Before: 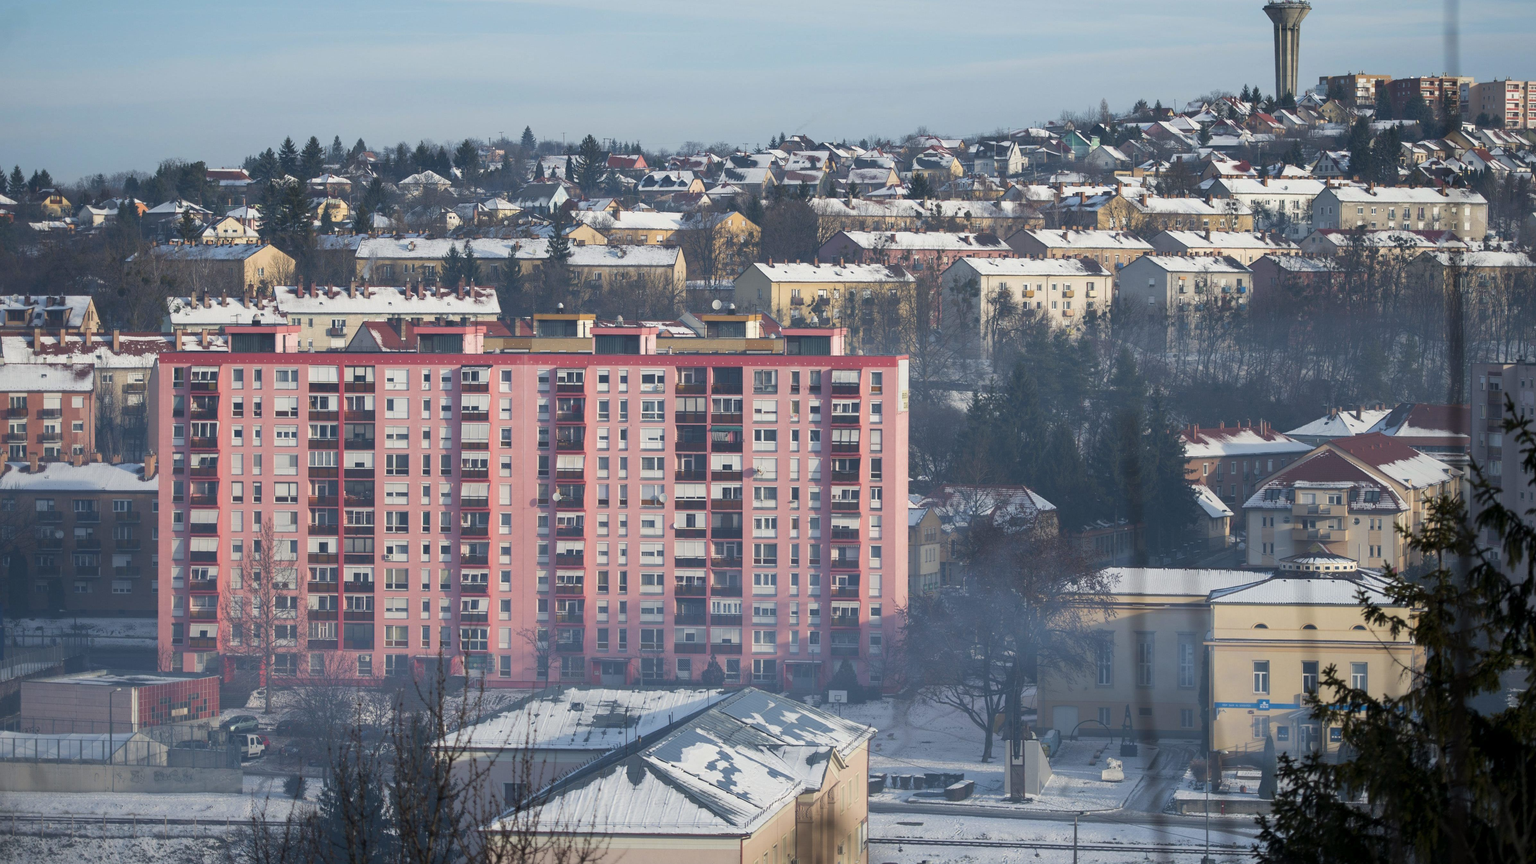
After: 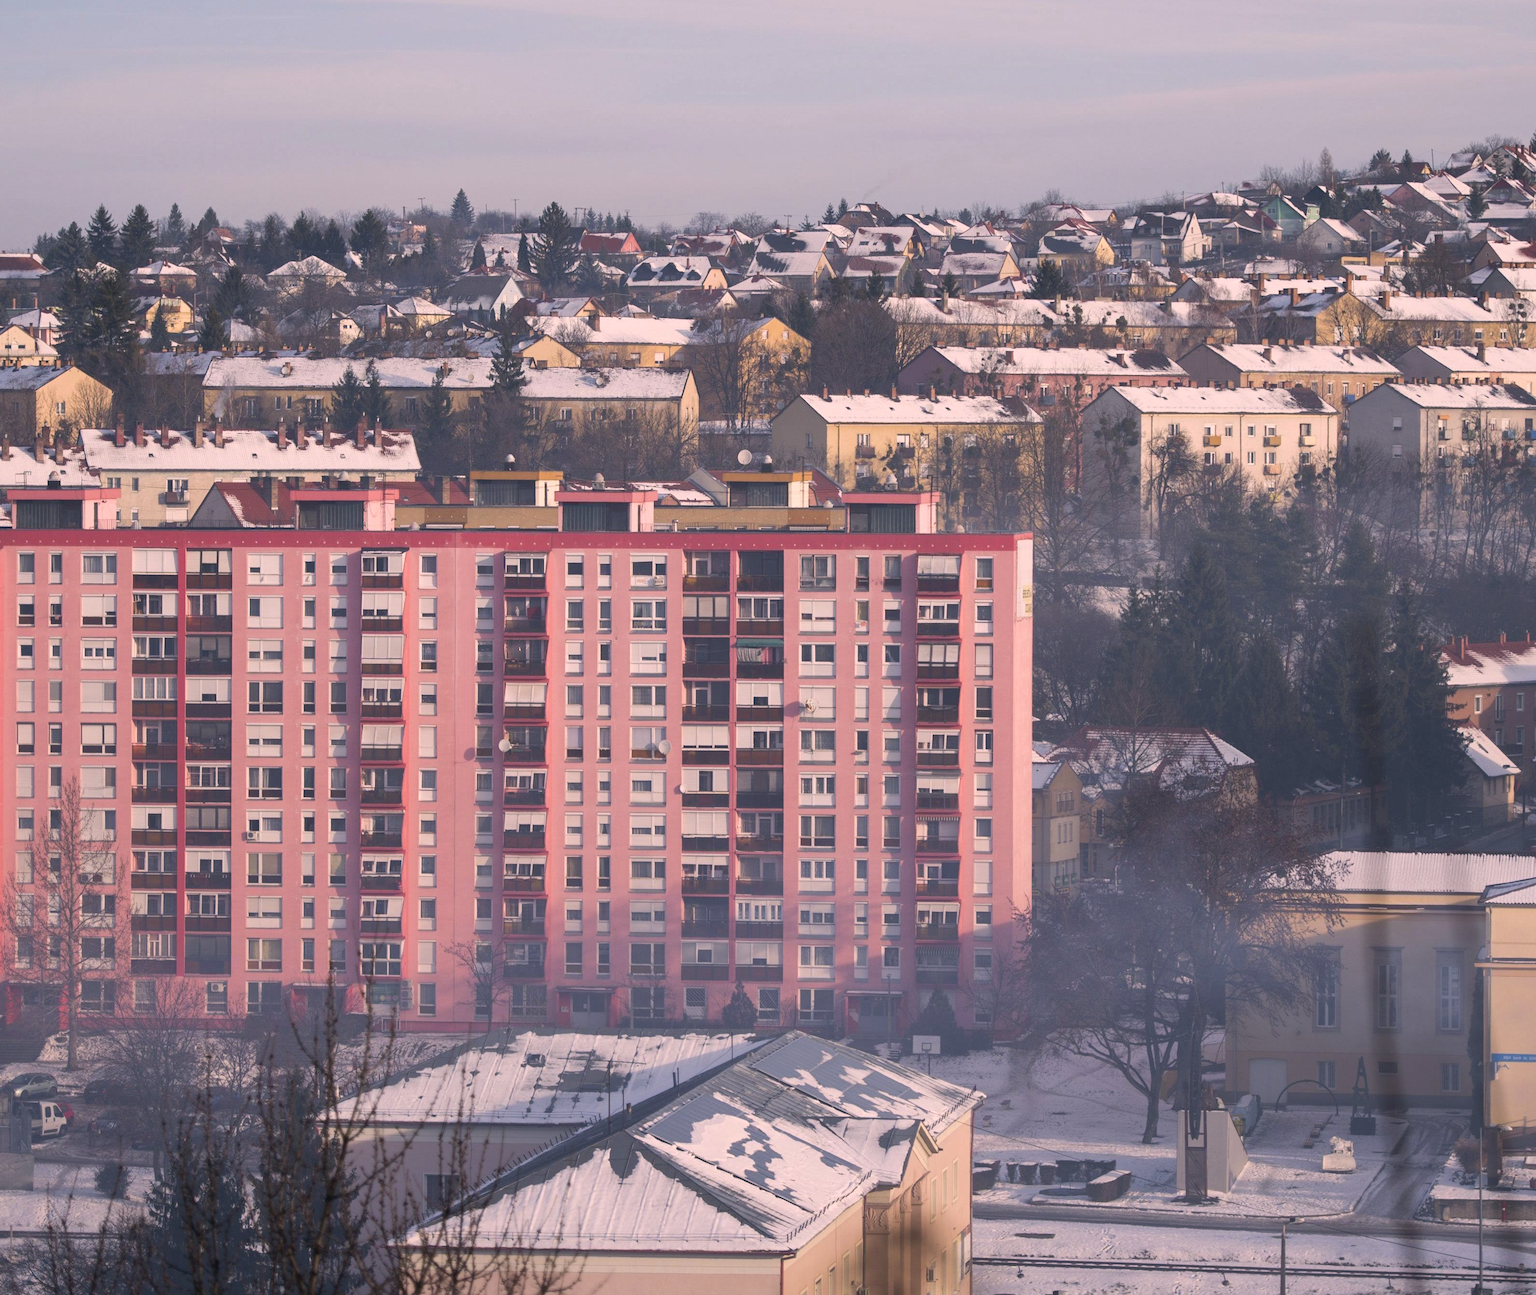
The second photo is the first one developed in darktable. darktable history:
color correction: highlights a* 14.52, highlights b* 4.84
crop and rotate: left 14.385%, right 18.948%
